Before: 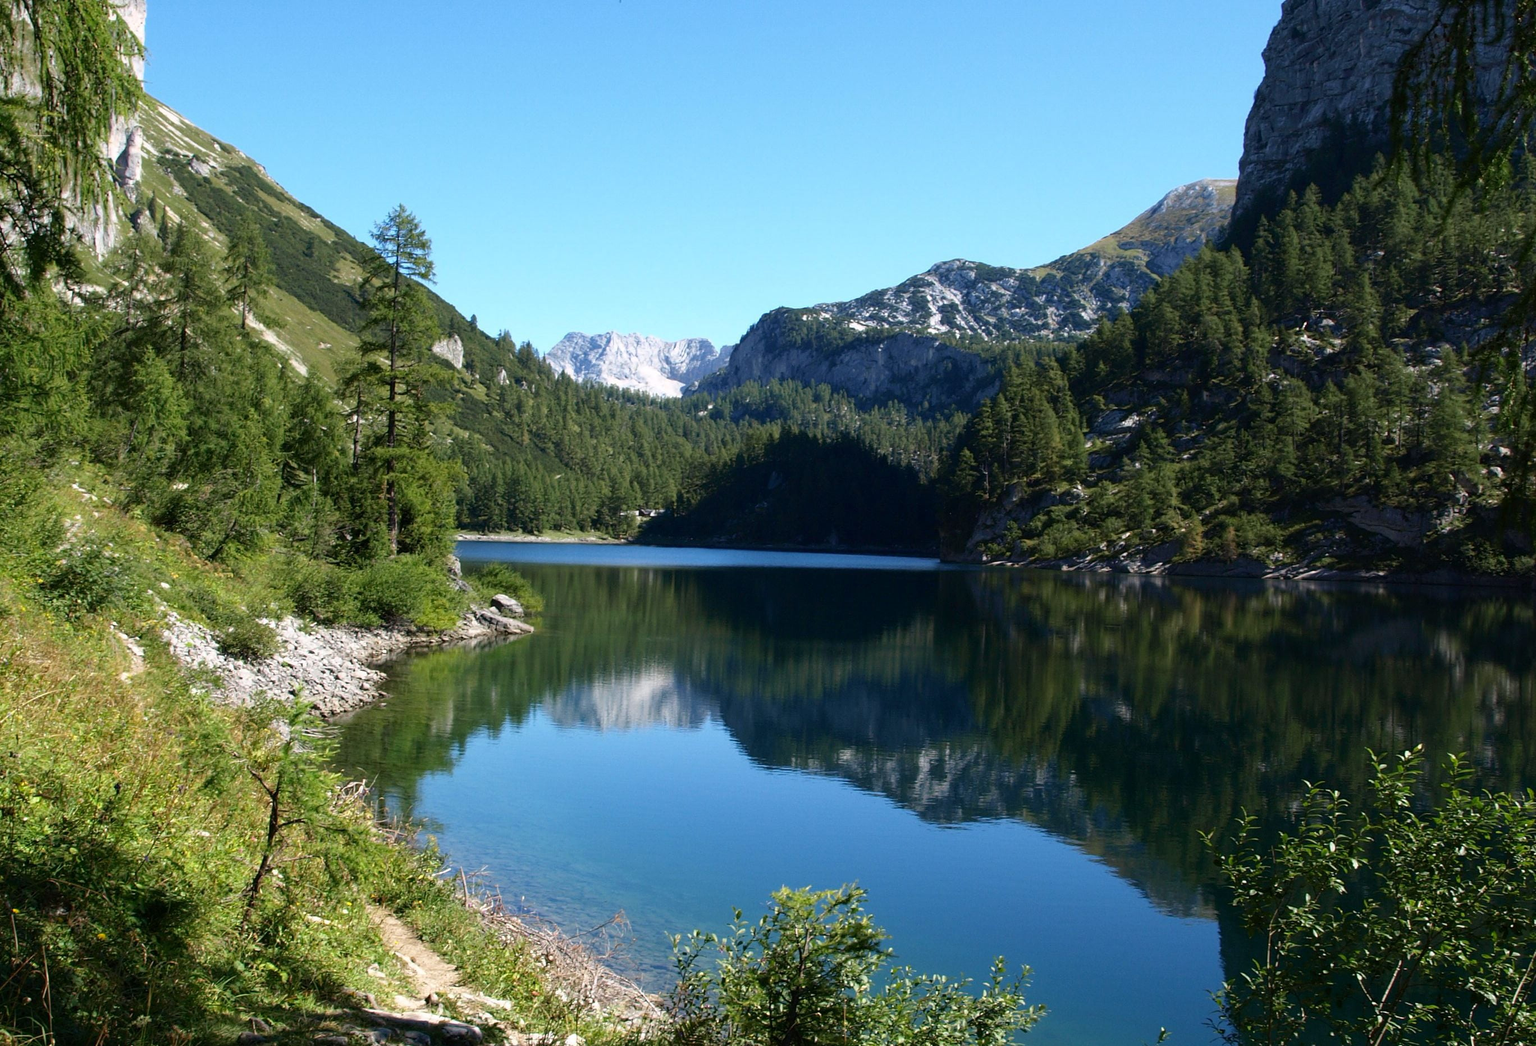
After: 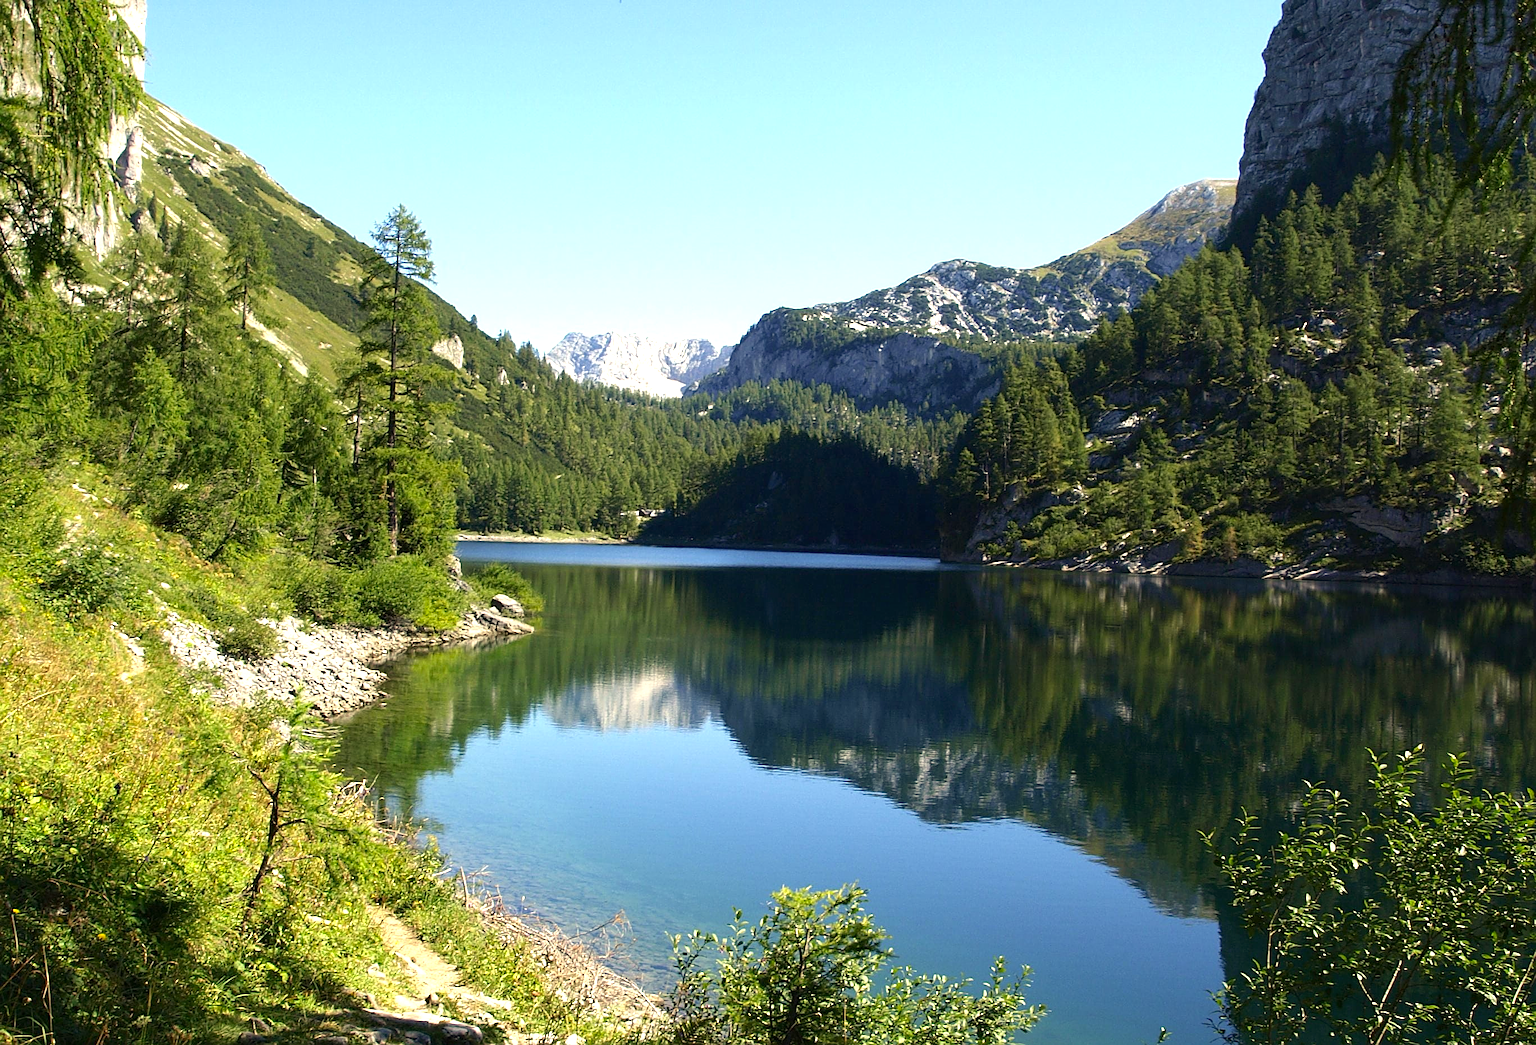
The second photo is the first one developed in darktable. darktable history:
sharpen: on, module defaults
color correction: highlights a* 1.39, highlights b* 17.83
exposure: black level correction 0, exposure 0.7 EV, compensate exposure bias true, compensate highlight preservation false
